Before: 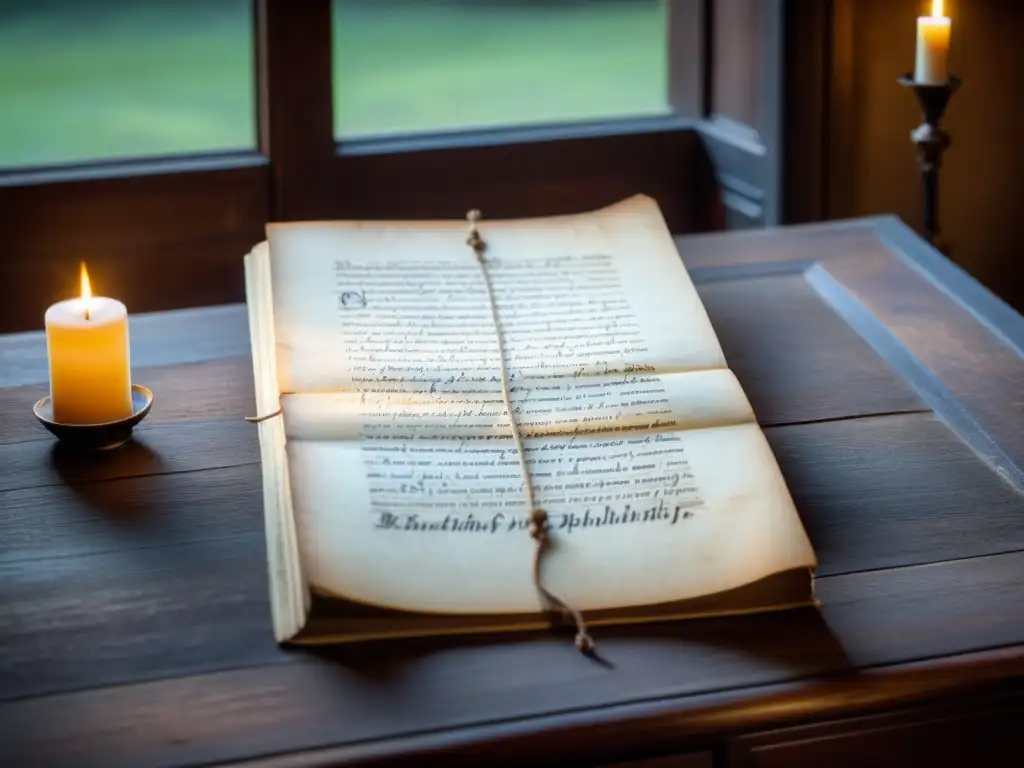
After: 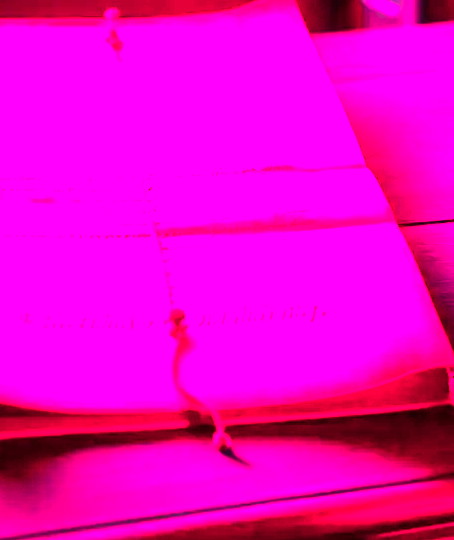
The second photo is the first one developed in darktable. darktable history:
white balance: red 4.26, blue 1.802
tone equalizer: on, module defaults
color zones: curves: ch2 [(0, 0.488) (0.143, 0.417) (0.286, 0.212) (0.429, 0.179) (0.571, 0.154) (0.714, 0.415) (0.857, 0.495) (1, 0.488)]
color balance rgb: perceptual saturation grading › global saturation 25%, global vibrance 20%
crop: left 35.432%, top 26.233%, right 20.145%, bottom 3.432%
